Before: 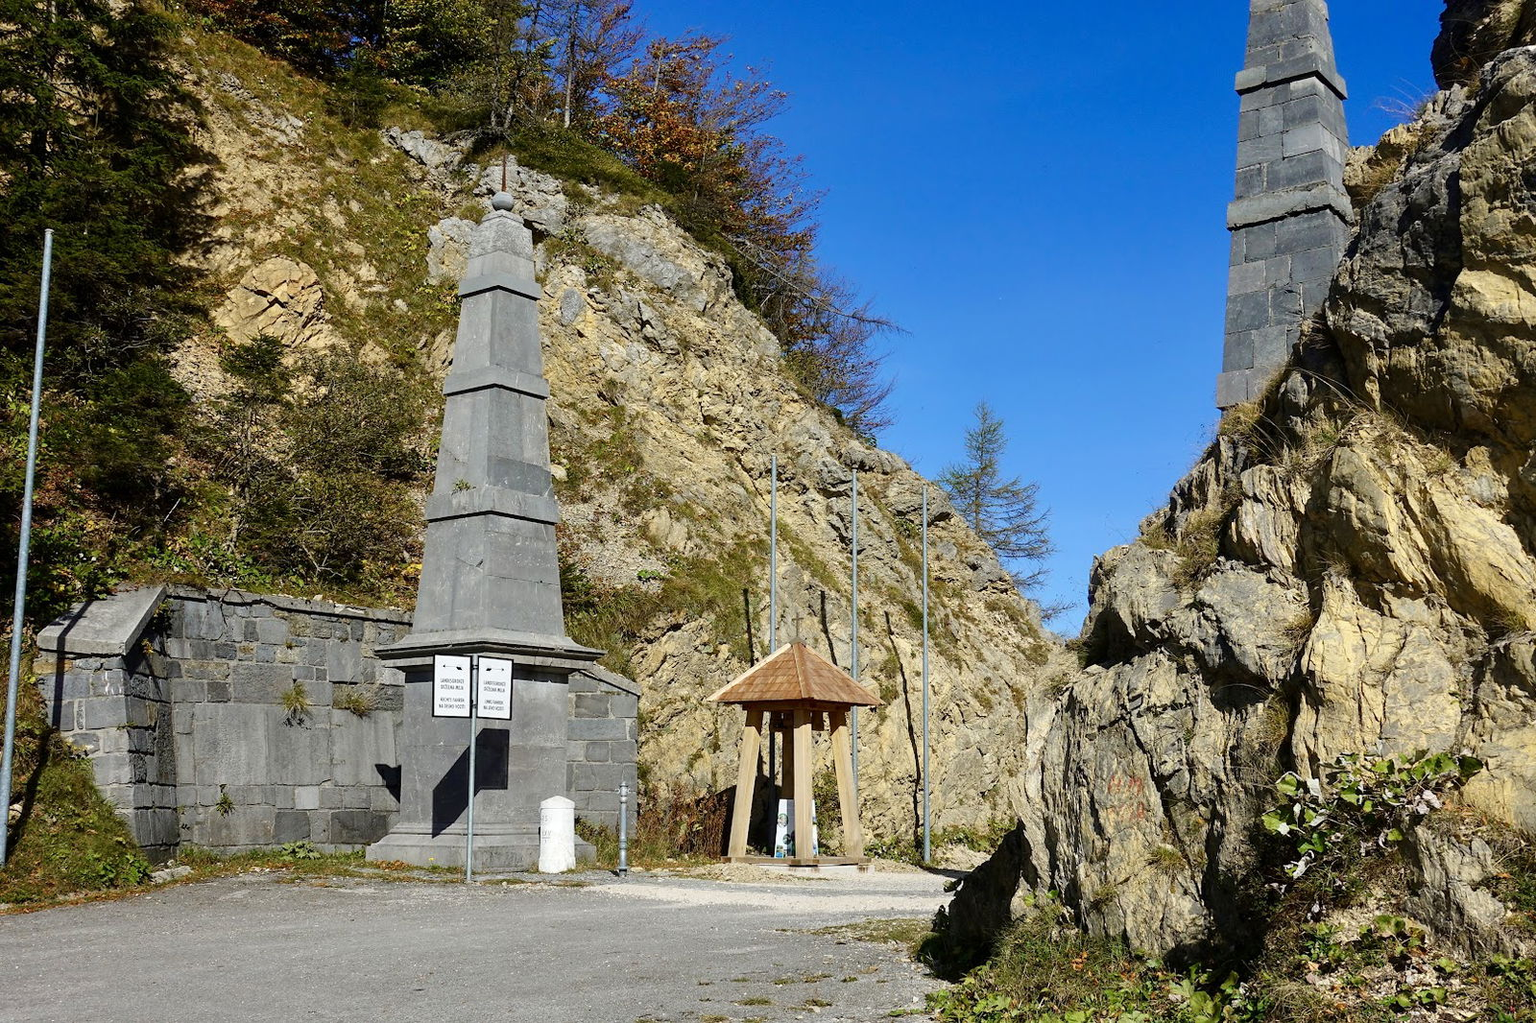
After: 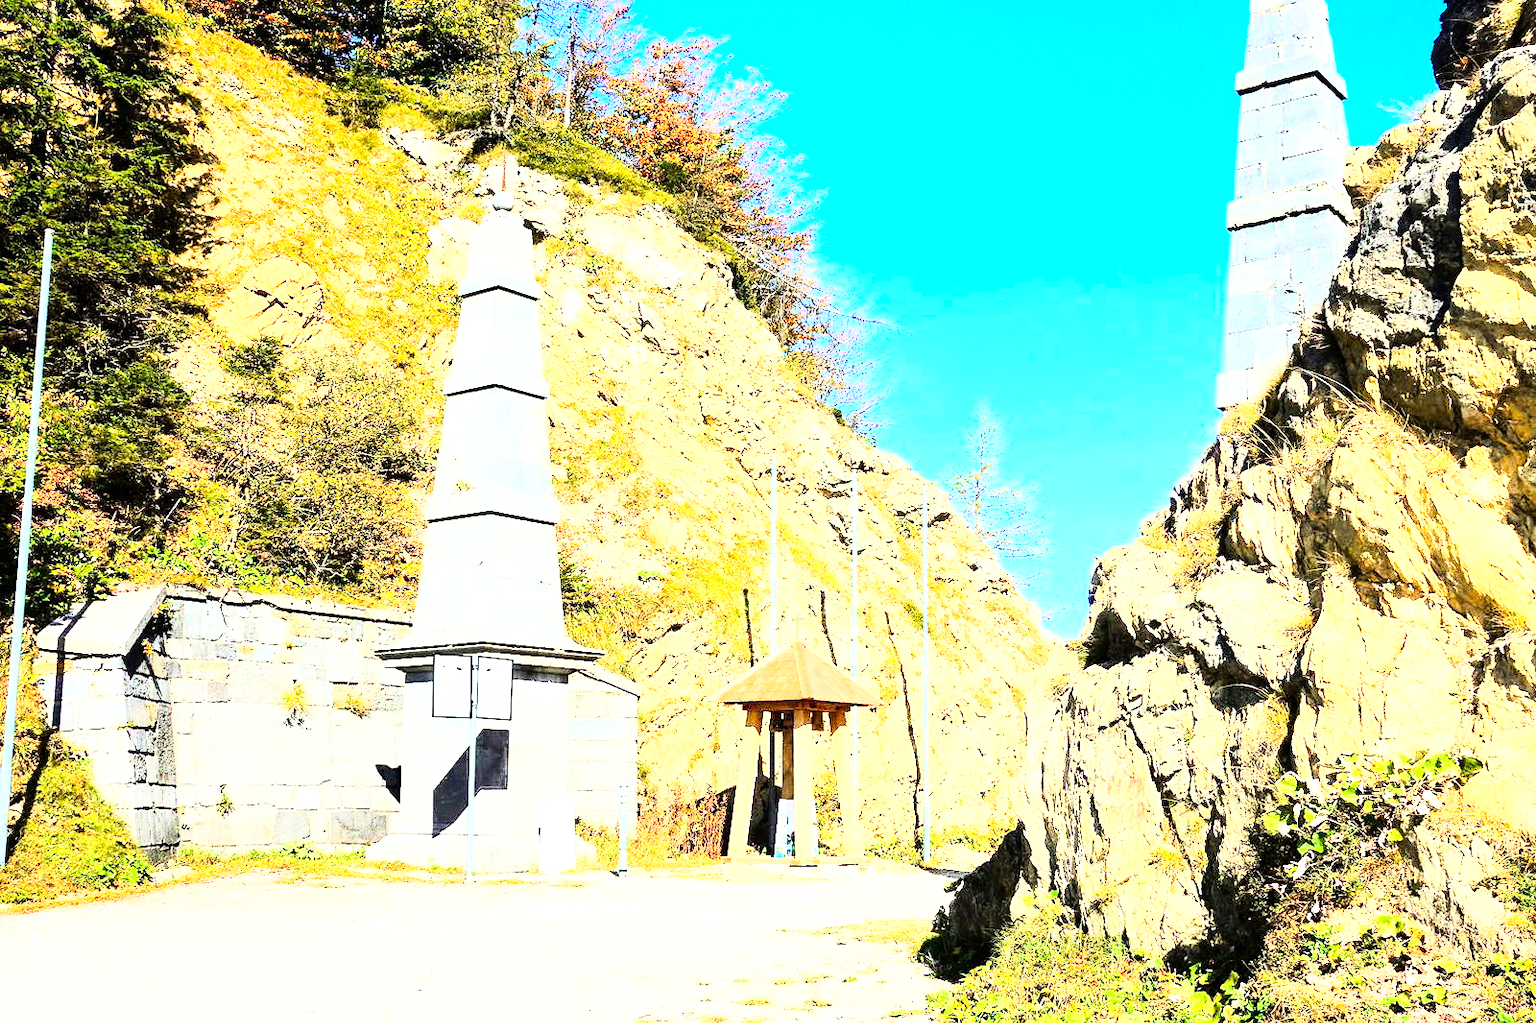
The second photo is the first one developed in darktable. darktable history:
rgb curve: curves: ch0 [(0, 0) (0.21, 0.15) (0.24, 0.21) (0.5, 0.75) (0.75, 0.96) (0.89, 0.99) (1, 1)]; ch1 [(0, 0.02) (0.21, 0.13) (0.25, 0.2) (0.5, 0.67) (0.75, 0.9) (0.89, 0.97) (1, 1)]; ch2 [(0, 0.02) (0.21, 0.13) (0.25, 0.2) (0.5, 0.67) (0.75, 0.9) (0.89, 0.97) (1, 1)], compensate middle gray true
exposure: exposure 2.25 EV, compensate highlight preservation false
color balance: input saturation 99%
